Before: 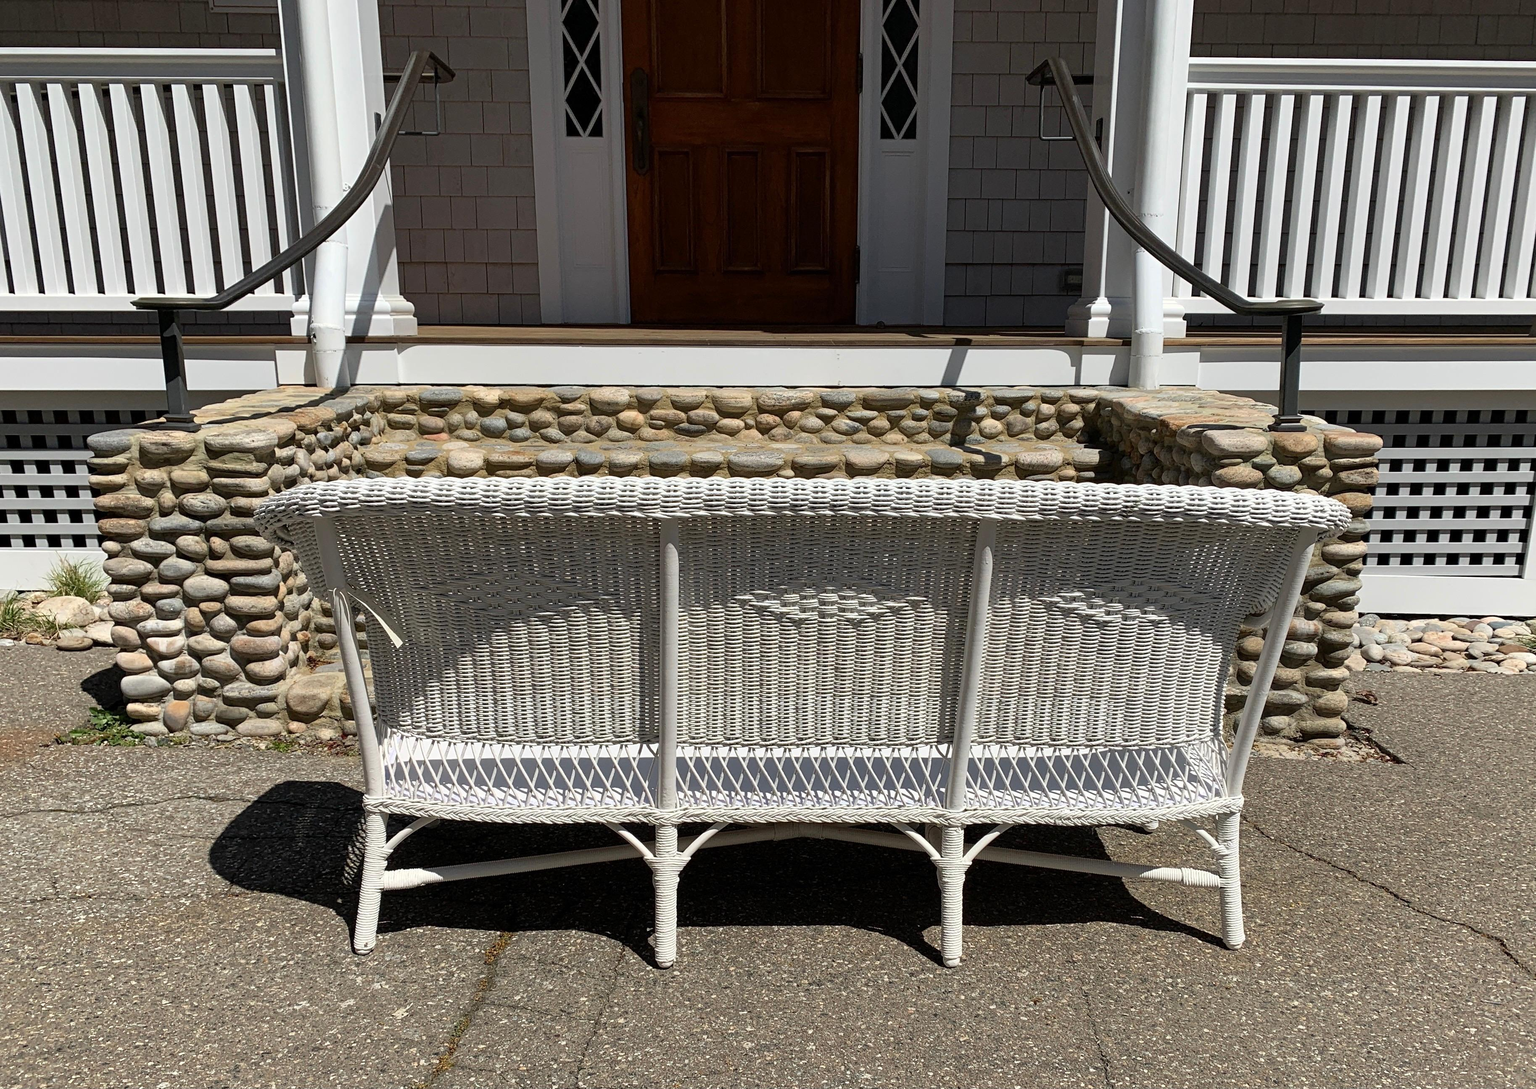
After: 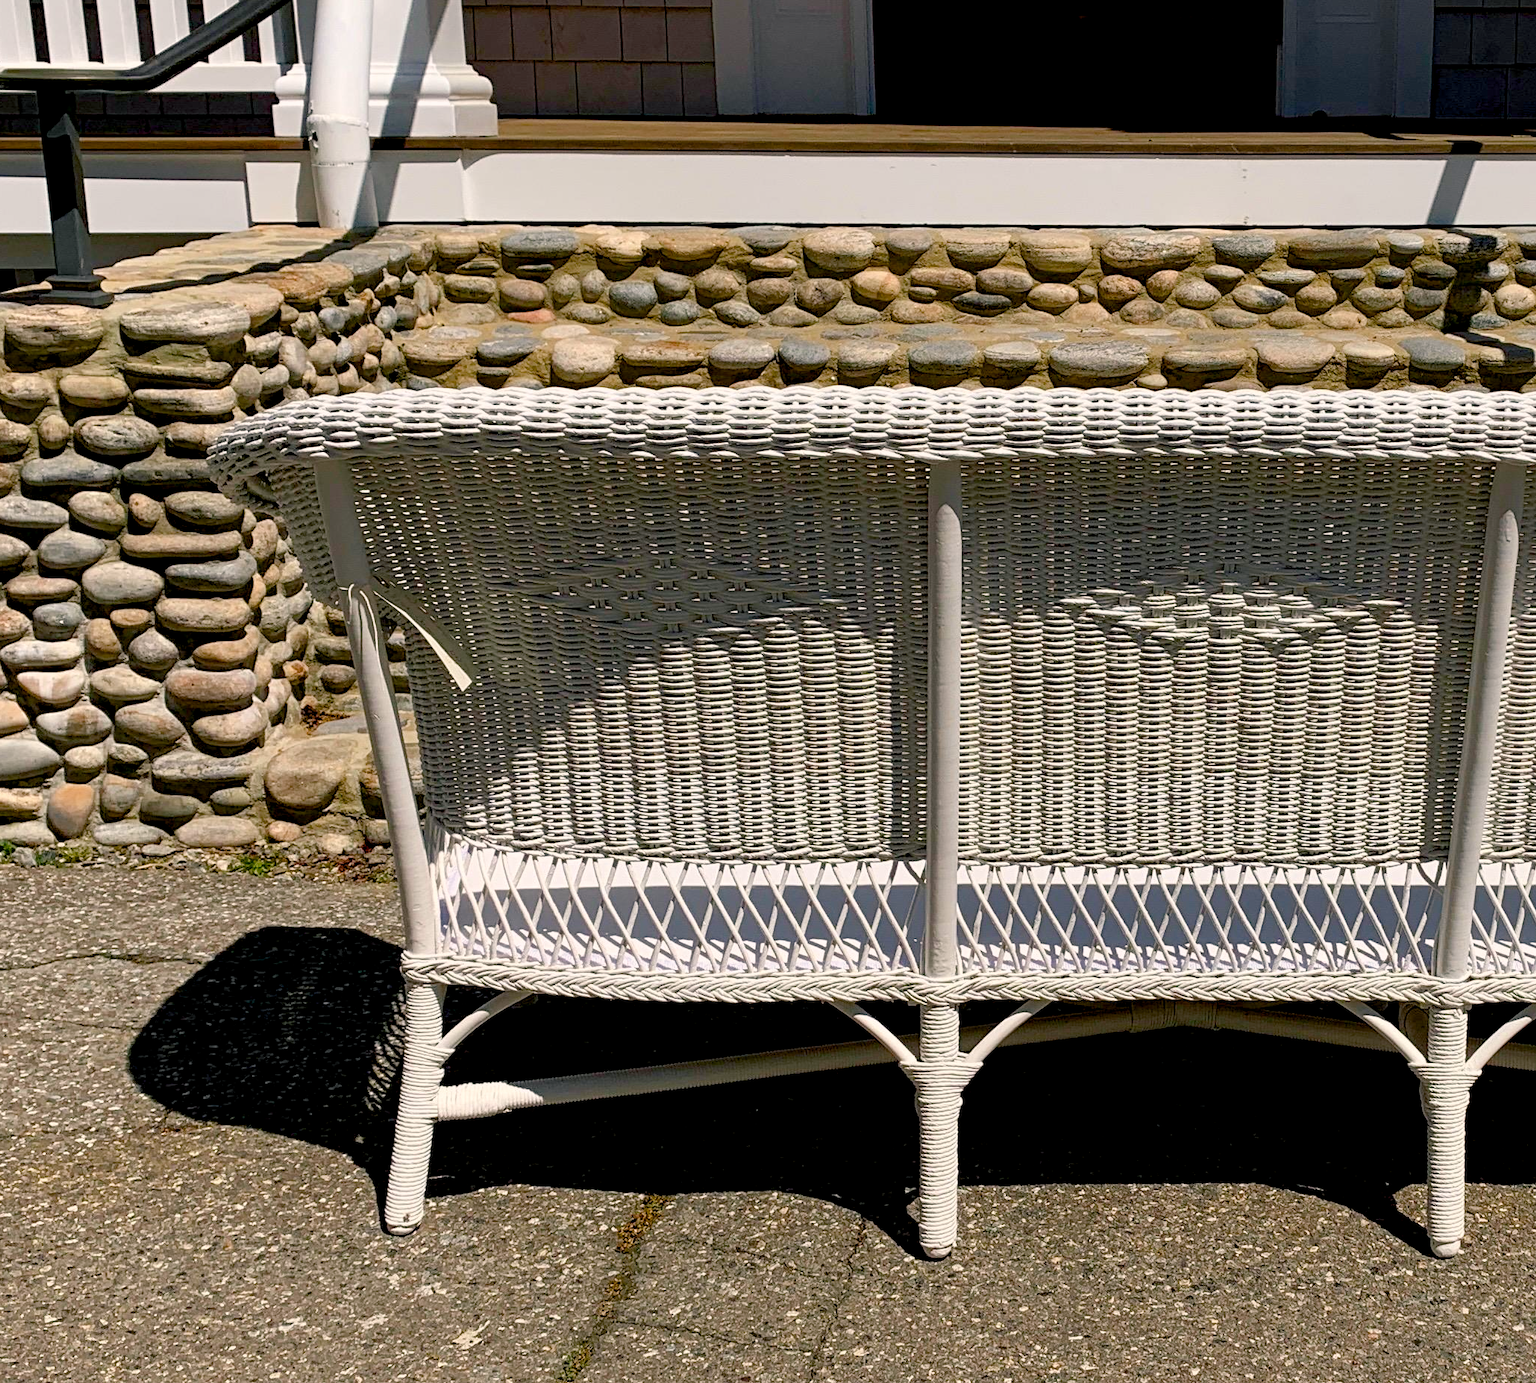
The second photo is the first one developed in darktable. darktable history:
color balance rgb: shadows lift › chroma 2.018%, shadows lift › hue 215.21°, power › hue 313.04°, highlights gain › chroma 2.026%, highlights gain › hue 47.05°, global offset › luminance -1.447%, linear chroma grading › global chroma 14.846%, perceptual saturation grading › global saturation 25.384%, perceptual saturation grading › highlights -50.319%, perceptual saturation grading › shadows 30.627%, global vibrance 14.442%
crop: left 8.929%, top 23.798%, right 34.701%, bottom 4.638%
